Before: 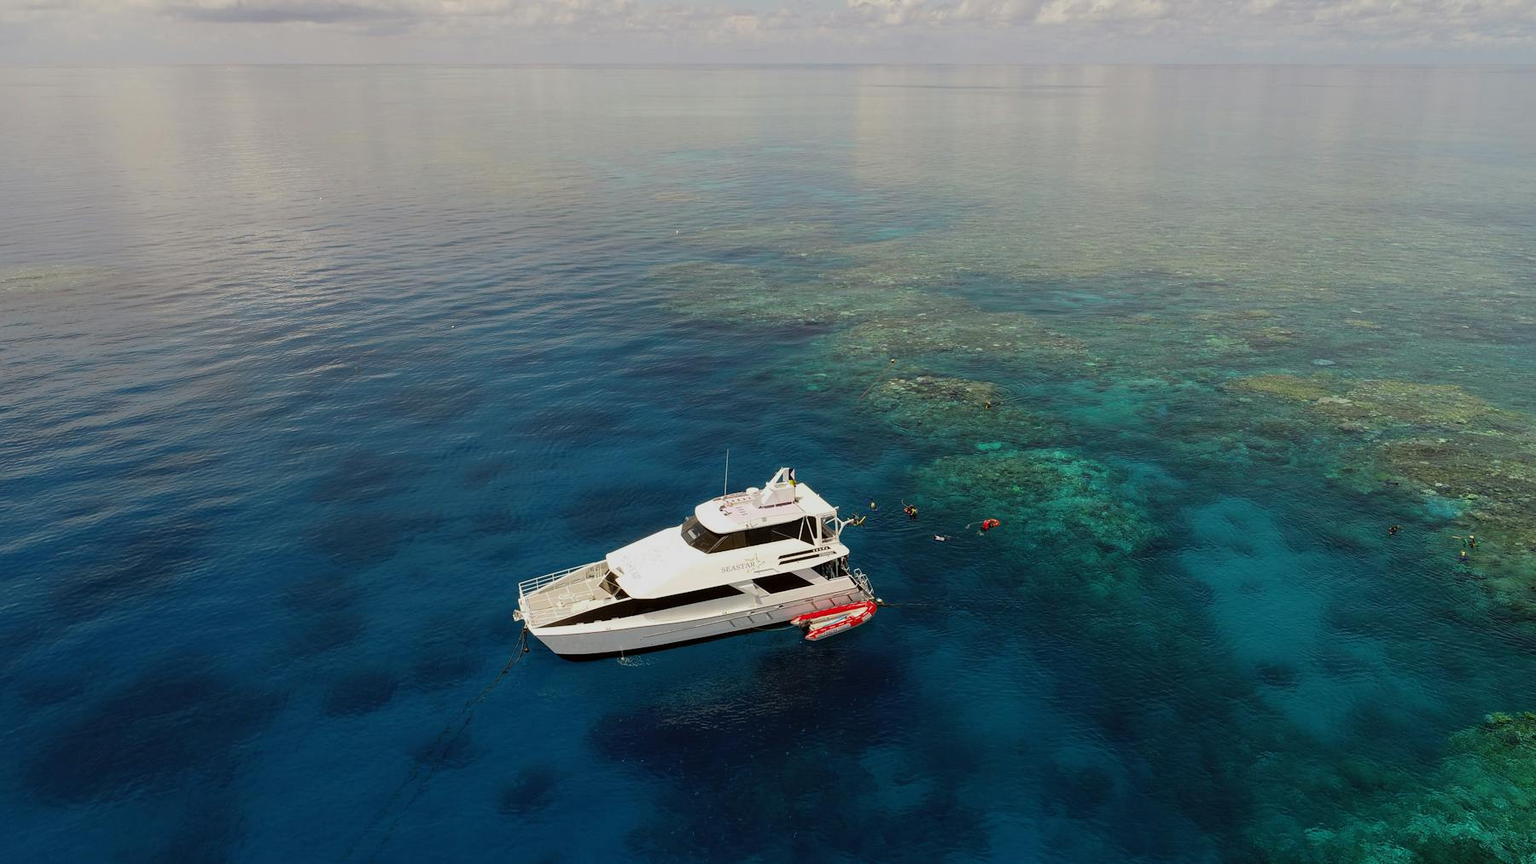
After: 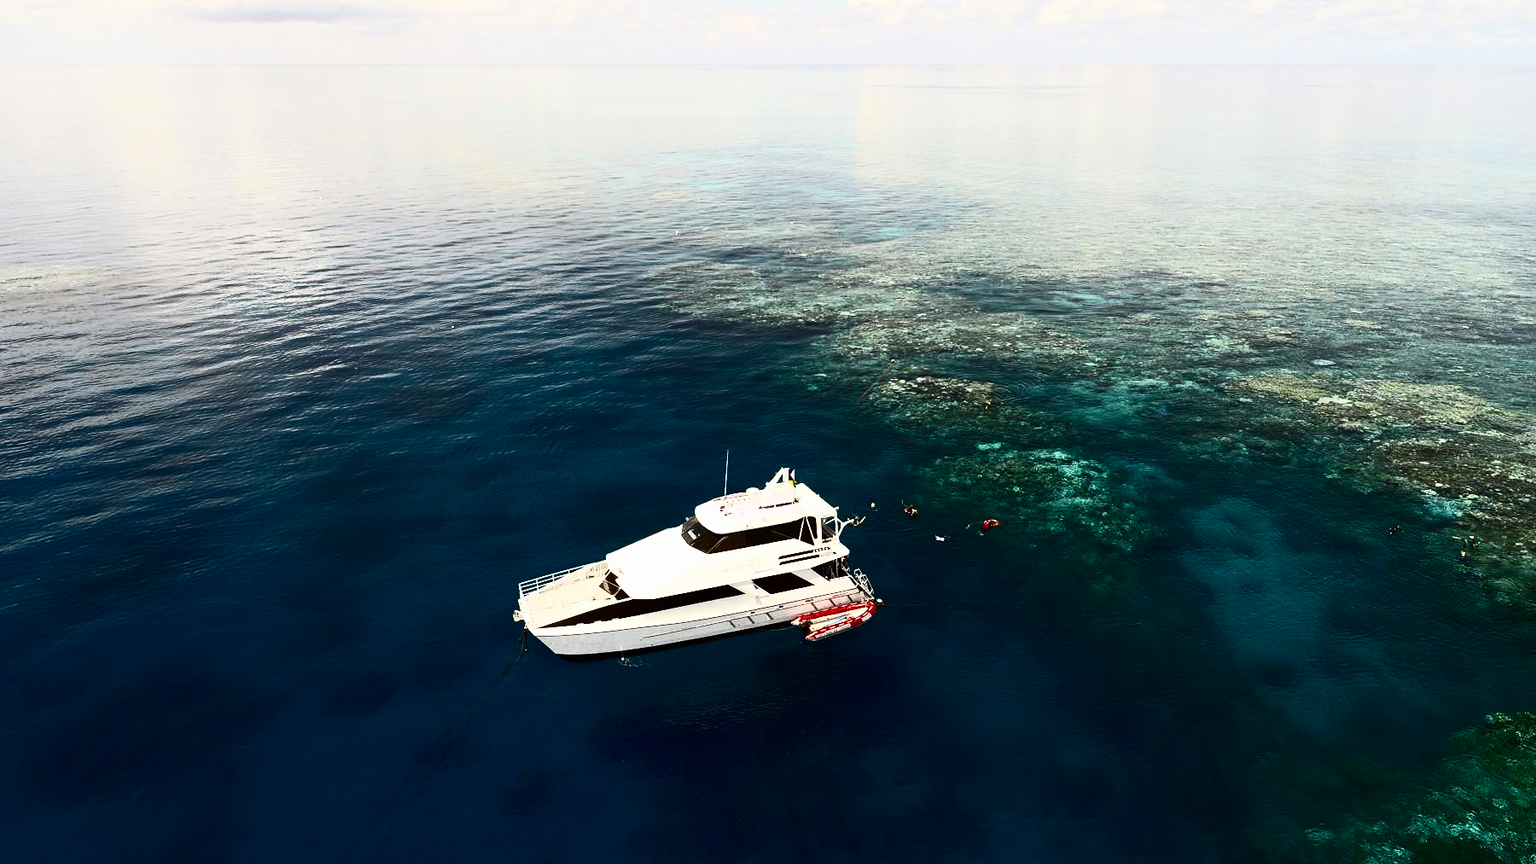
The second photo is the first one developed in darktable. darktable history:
contrast brightness saturation: contrast 0.93, brightness 0.2
